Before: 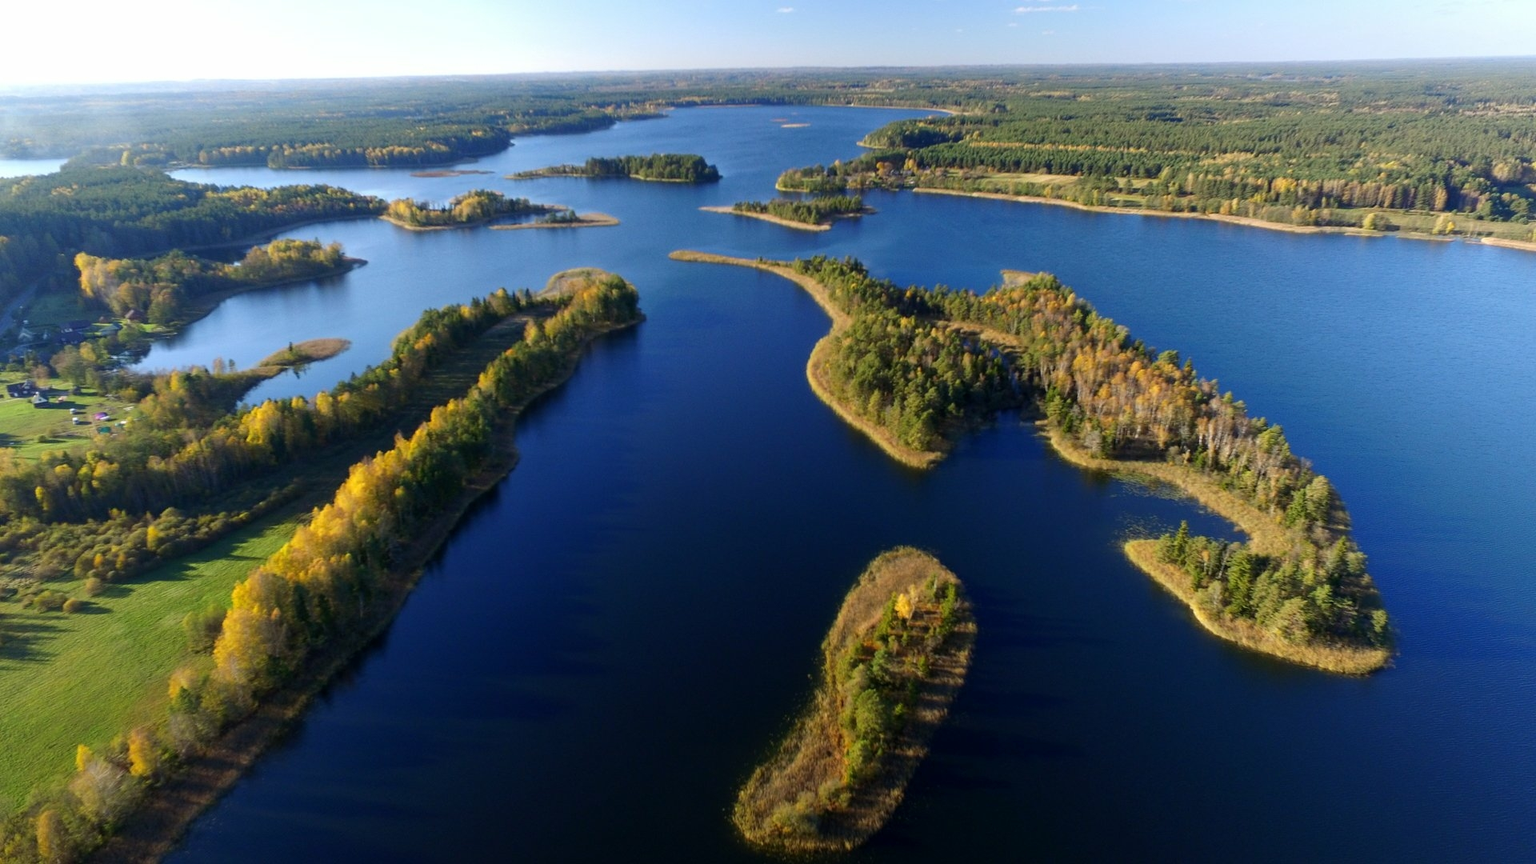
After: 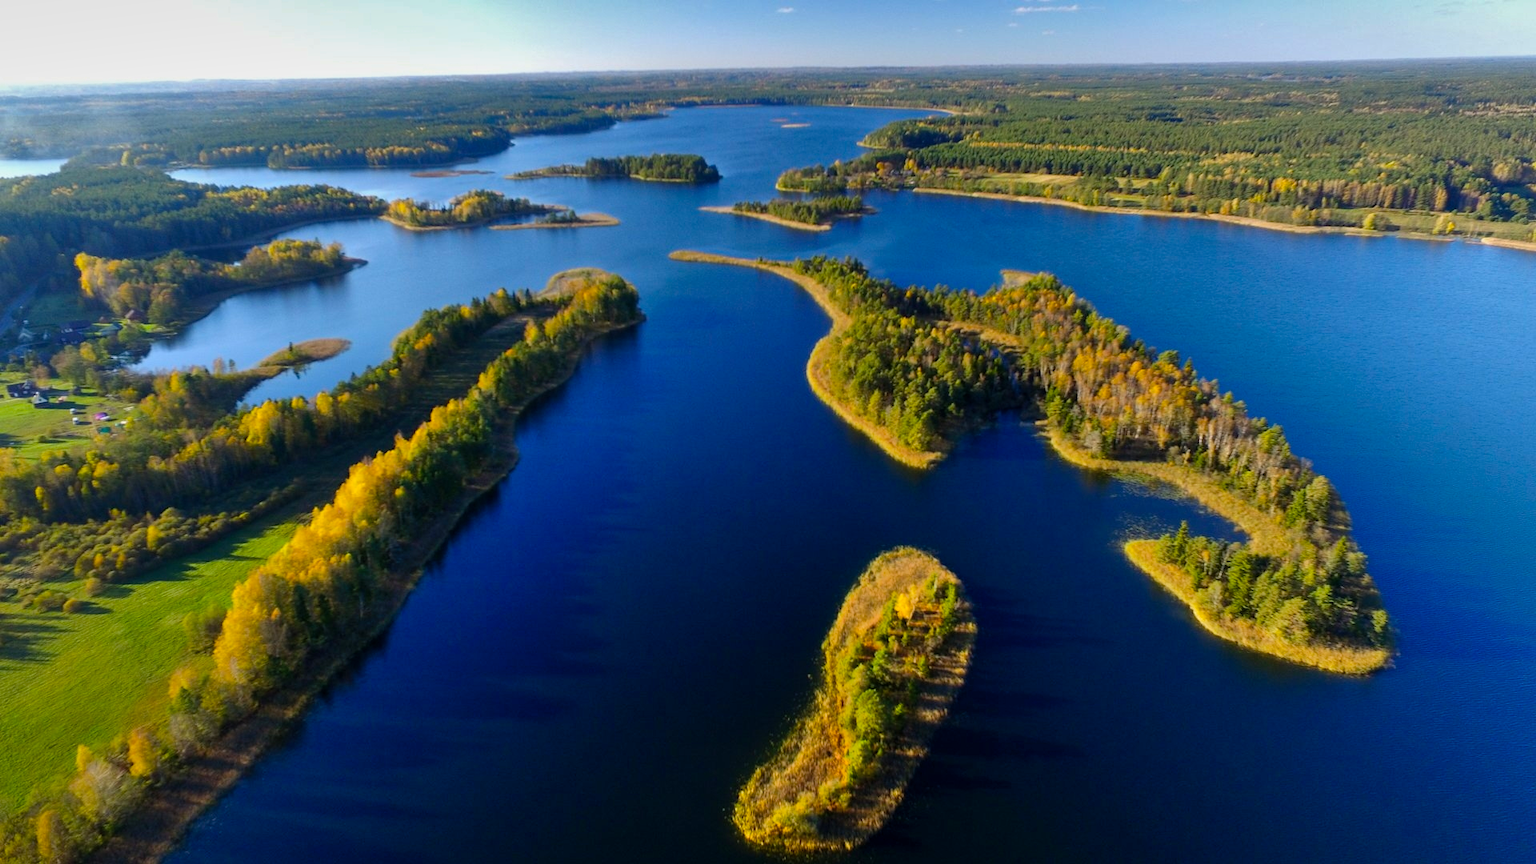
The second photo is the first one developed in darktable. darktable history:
color balance rgb: power › luminance -3.801%, power › hue 140.24°, perceptual saturation grading › global saturation 29.807%
shadows and highlights: white point adjustment -3.47, highlights -63.77, soften with gaussian
